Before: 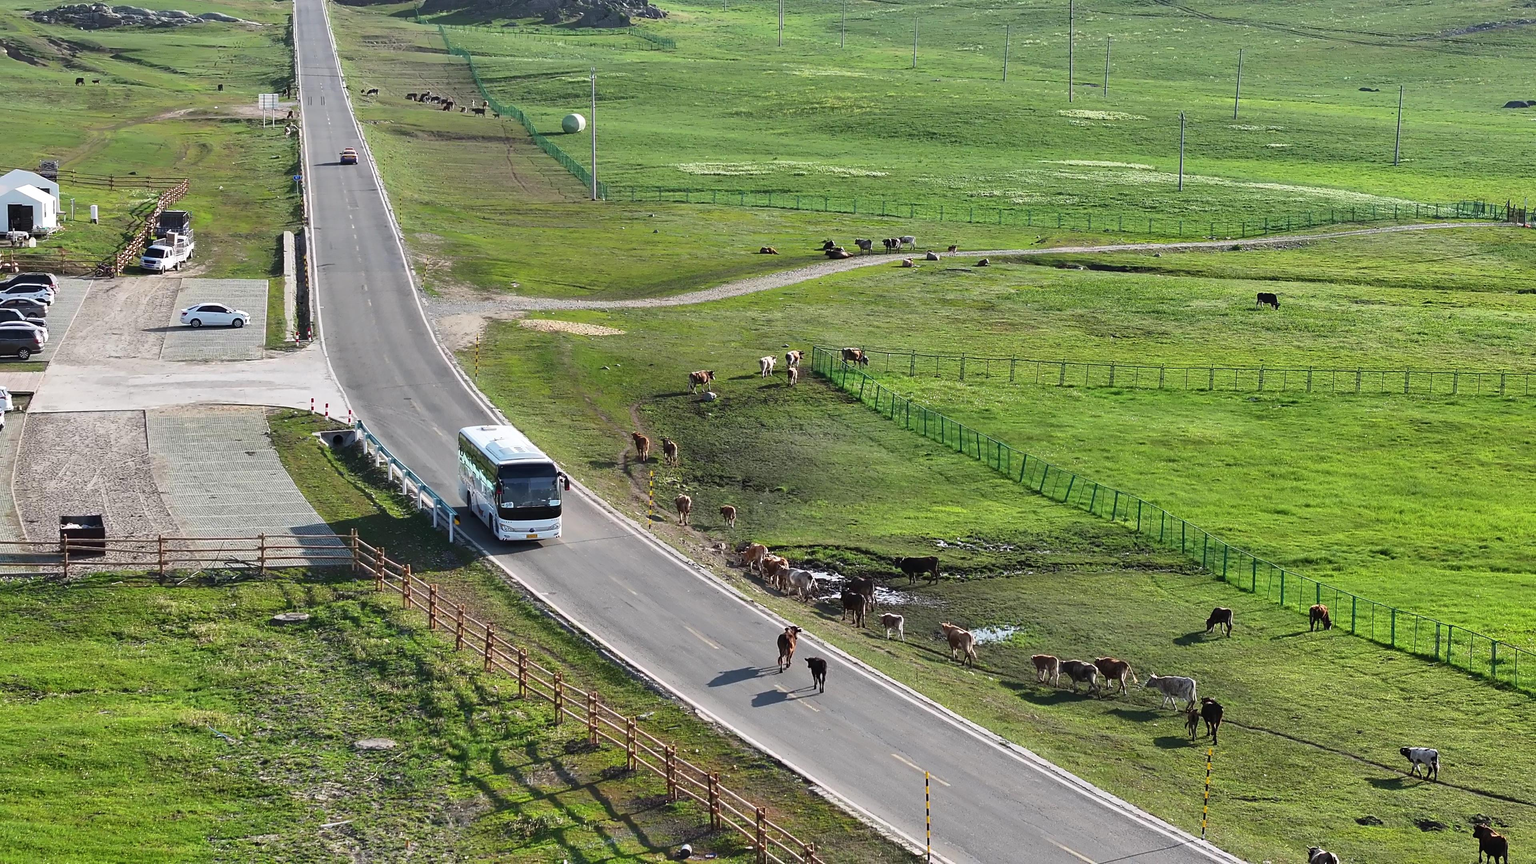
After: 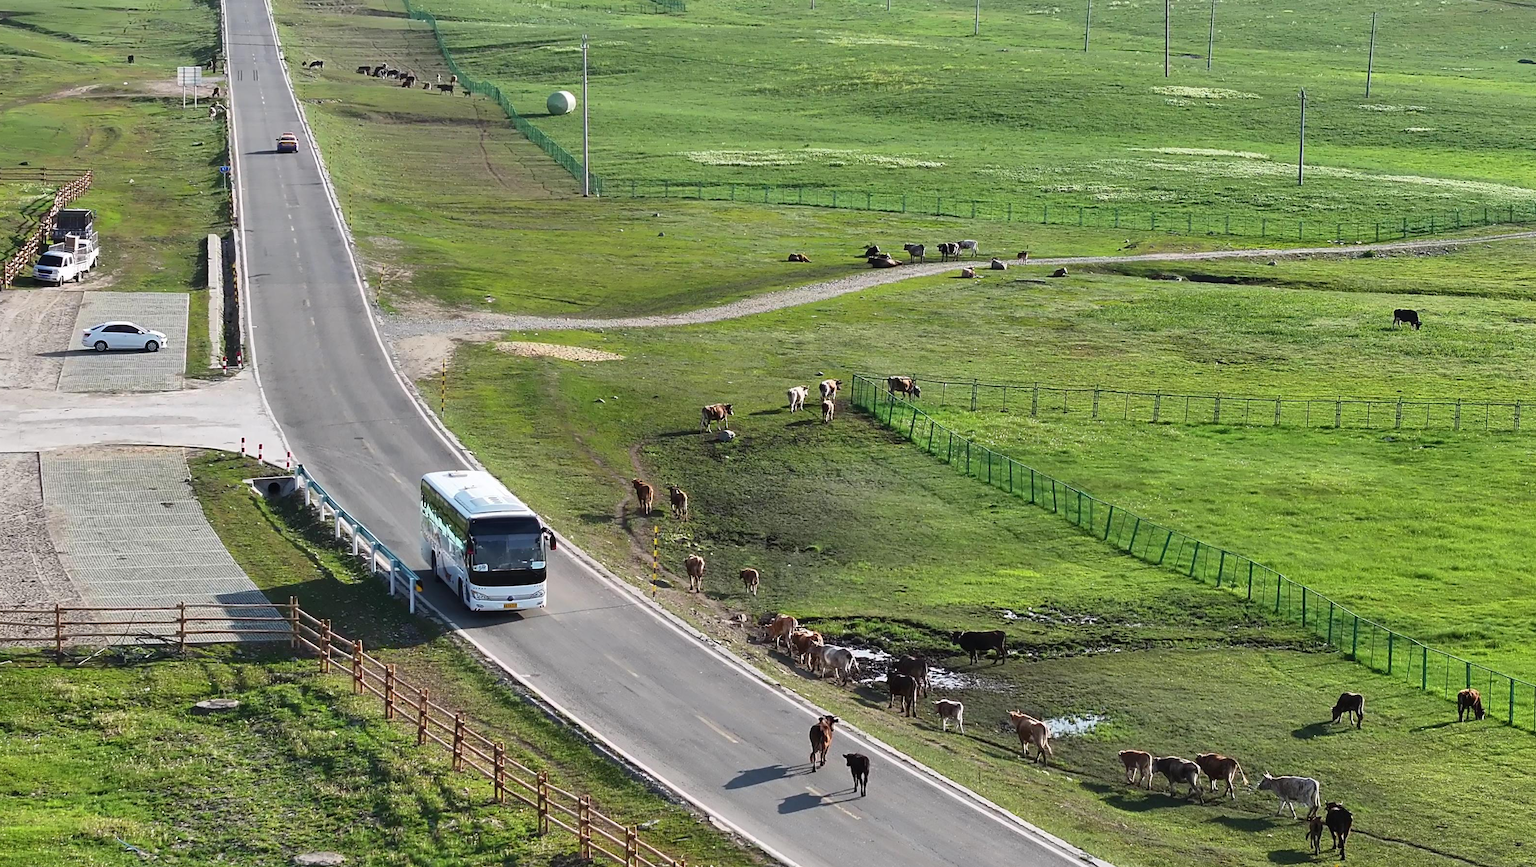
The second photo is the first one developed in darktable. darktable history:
crop and rotate: left 7.386%, top 4.565%, right 10.522%, bottom 13.01%
